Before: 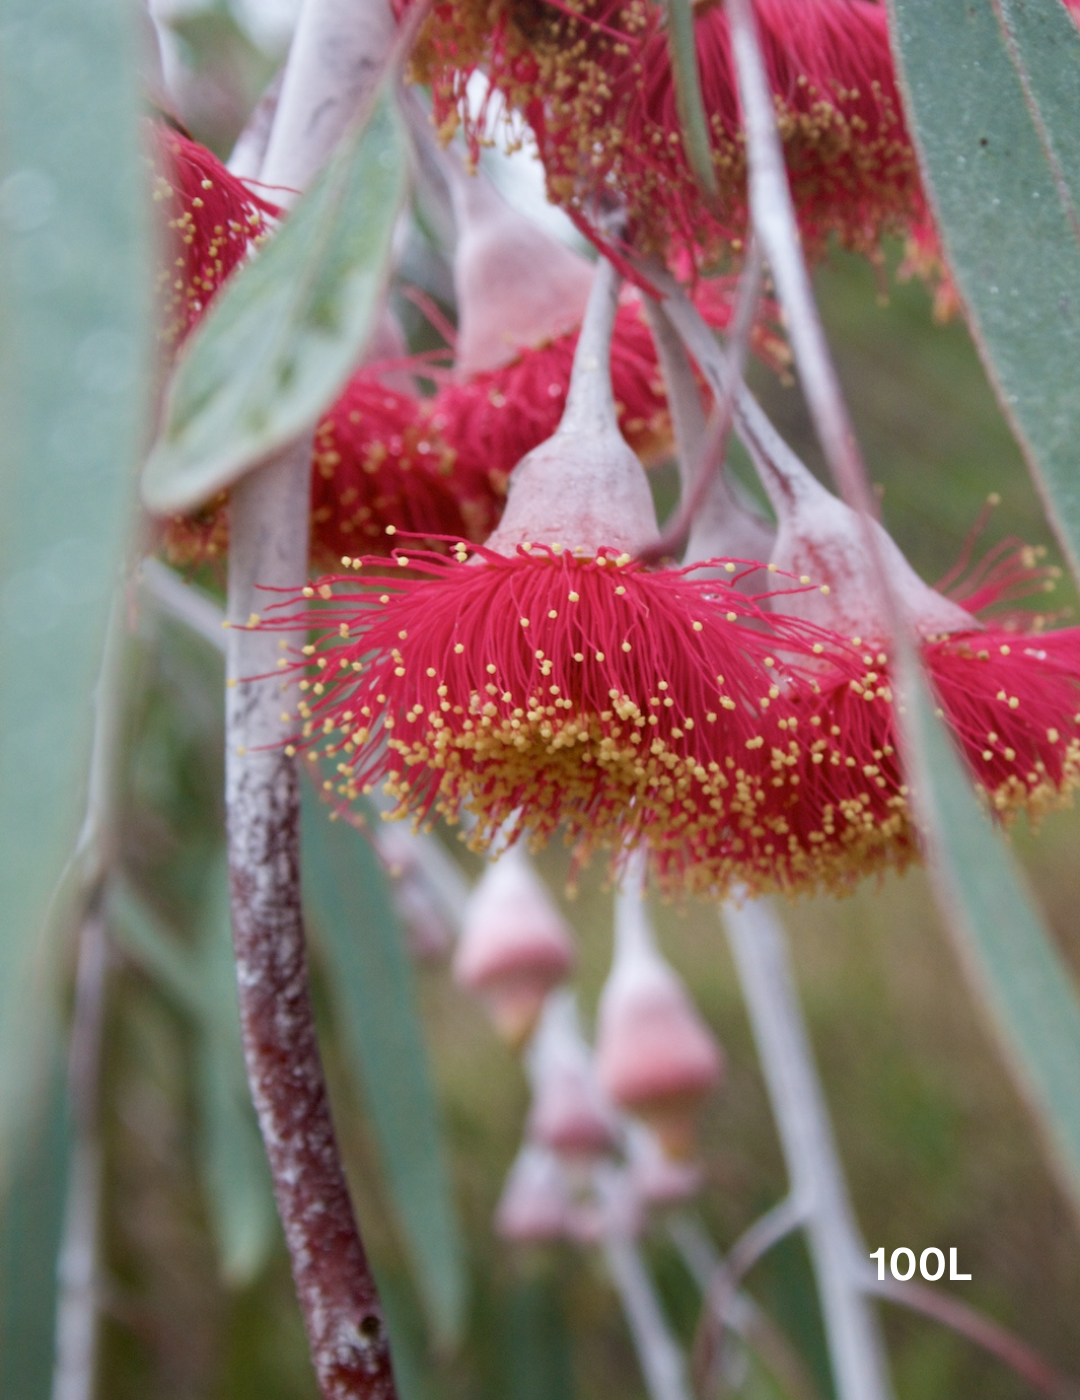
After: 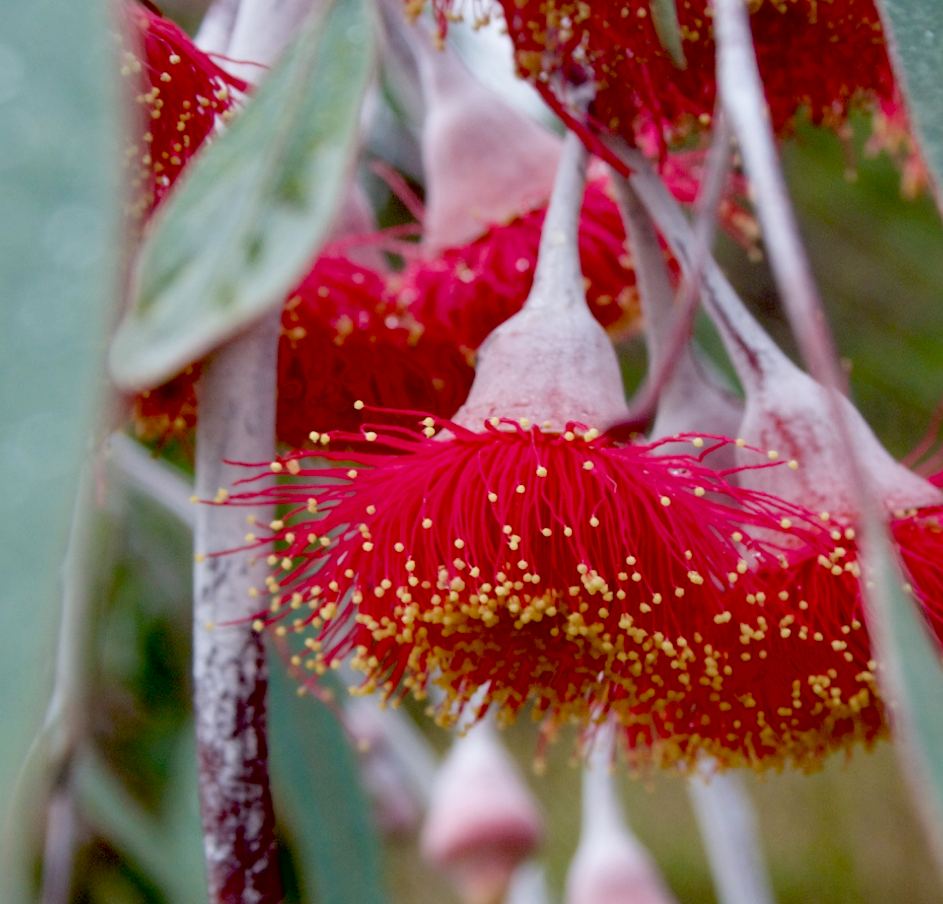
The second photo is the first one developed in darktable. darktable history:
exposure: black level correction 0.056, exposure -0.039 EV, compensate highlight preservation false
crop: left 3.015%, top 8.969%, right 9.647%, bottom 26.457%
